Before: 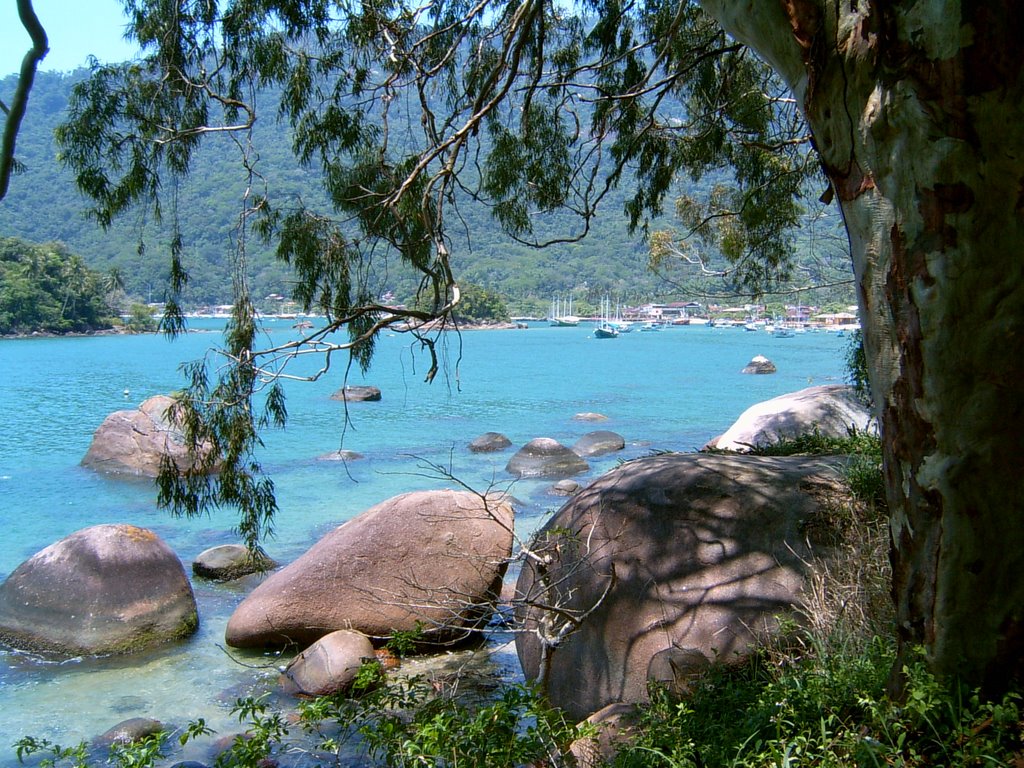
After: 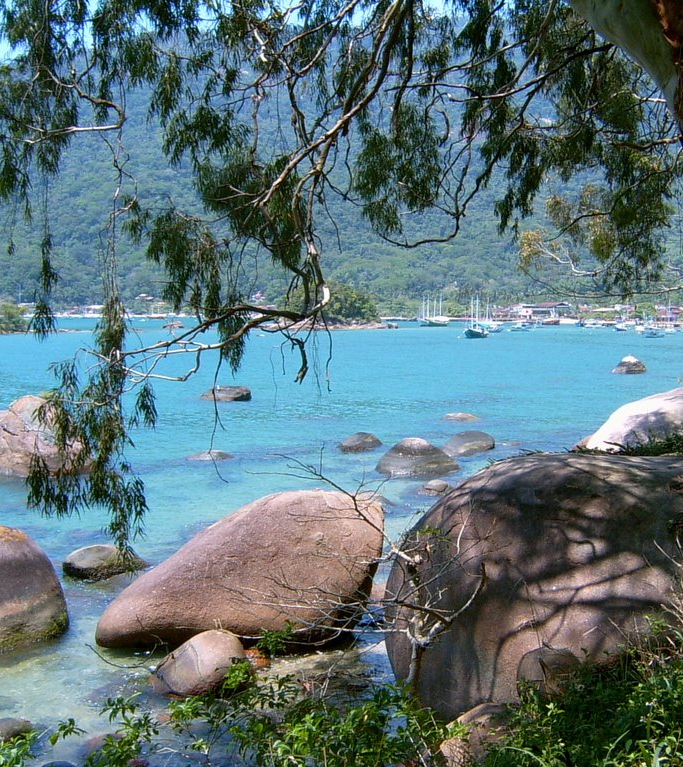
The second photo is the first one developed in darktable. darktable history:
crop and rotate: left 12.771%, right 20.453%
exposure: compensate highlight preservation false
